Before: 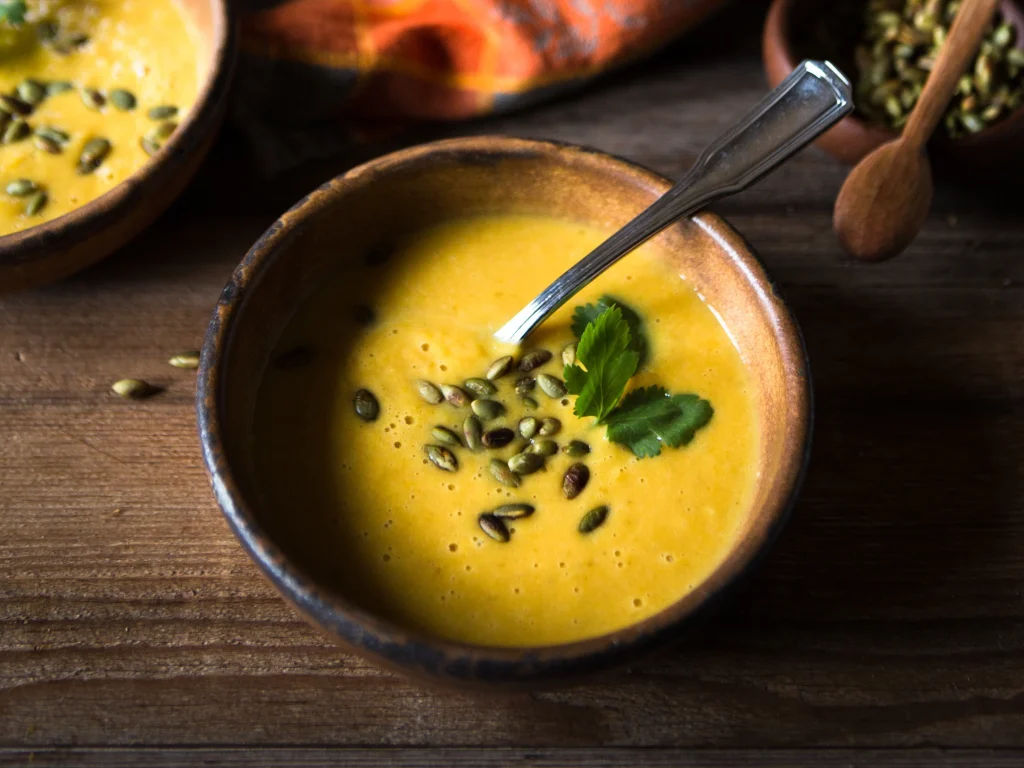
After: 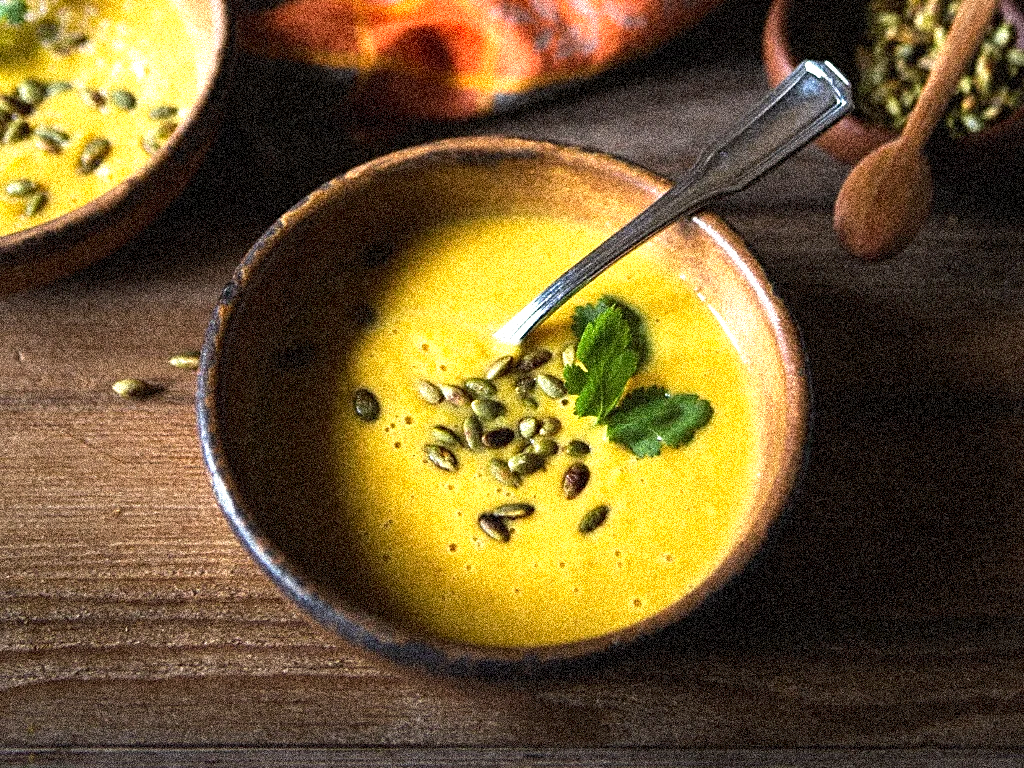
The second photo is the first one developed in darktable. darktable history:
exposure: black level correction 0, exposure 0.7 EV, compensate exposure bias true, compensate highlight preservation false
grain: coarseness 3.75 ISO, strength 100%, mid-tones bias 0%
sharpen: on, module defaults
